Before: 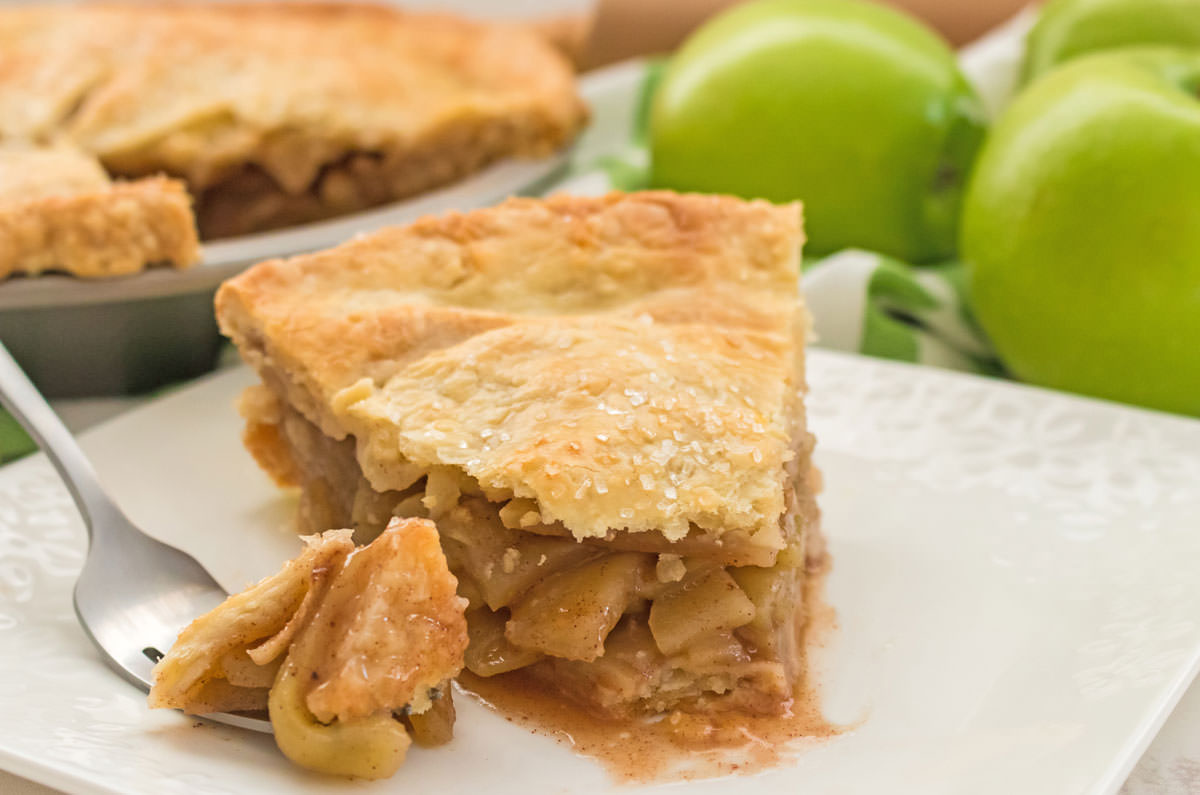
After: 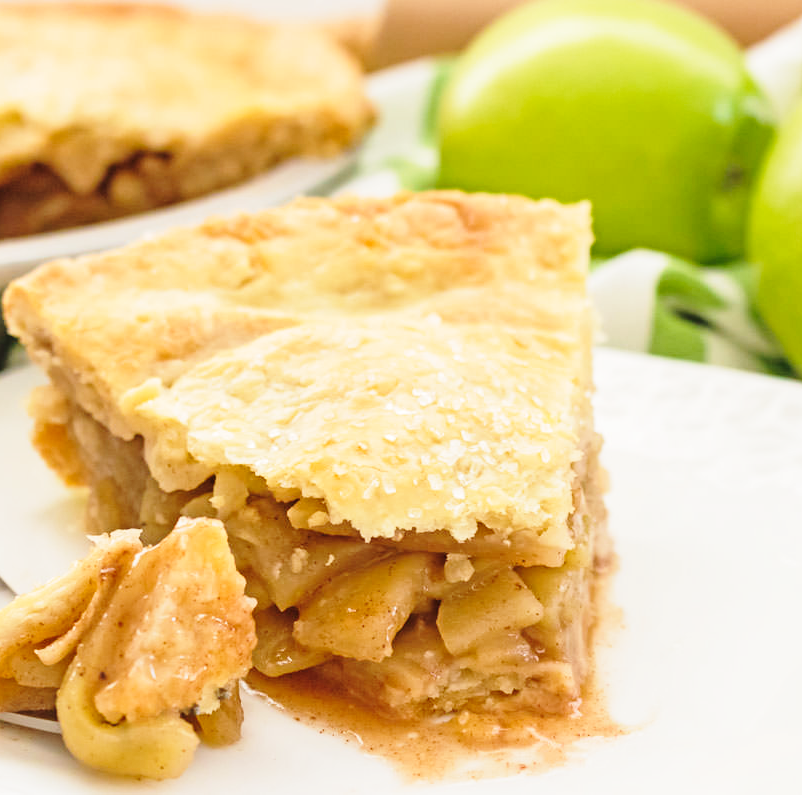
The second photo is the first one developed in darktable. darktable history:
crop and rotate: left 17.732%, right 15.423%
contrast brightness saturation: saturation -0.05
base curve: curves: ch0 [(0, 0) (0.028, 0.03) (0.121, 0.232) (0.46, 0.748) (0.859, 0.968) (1, 1)], preserve colors none
